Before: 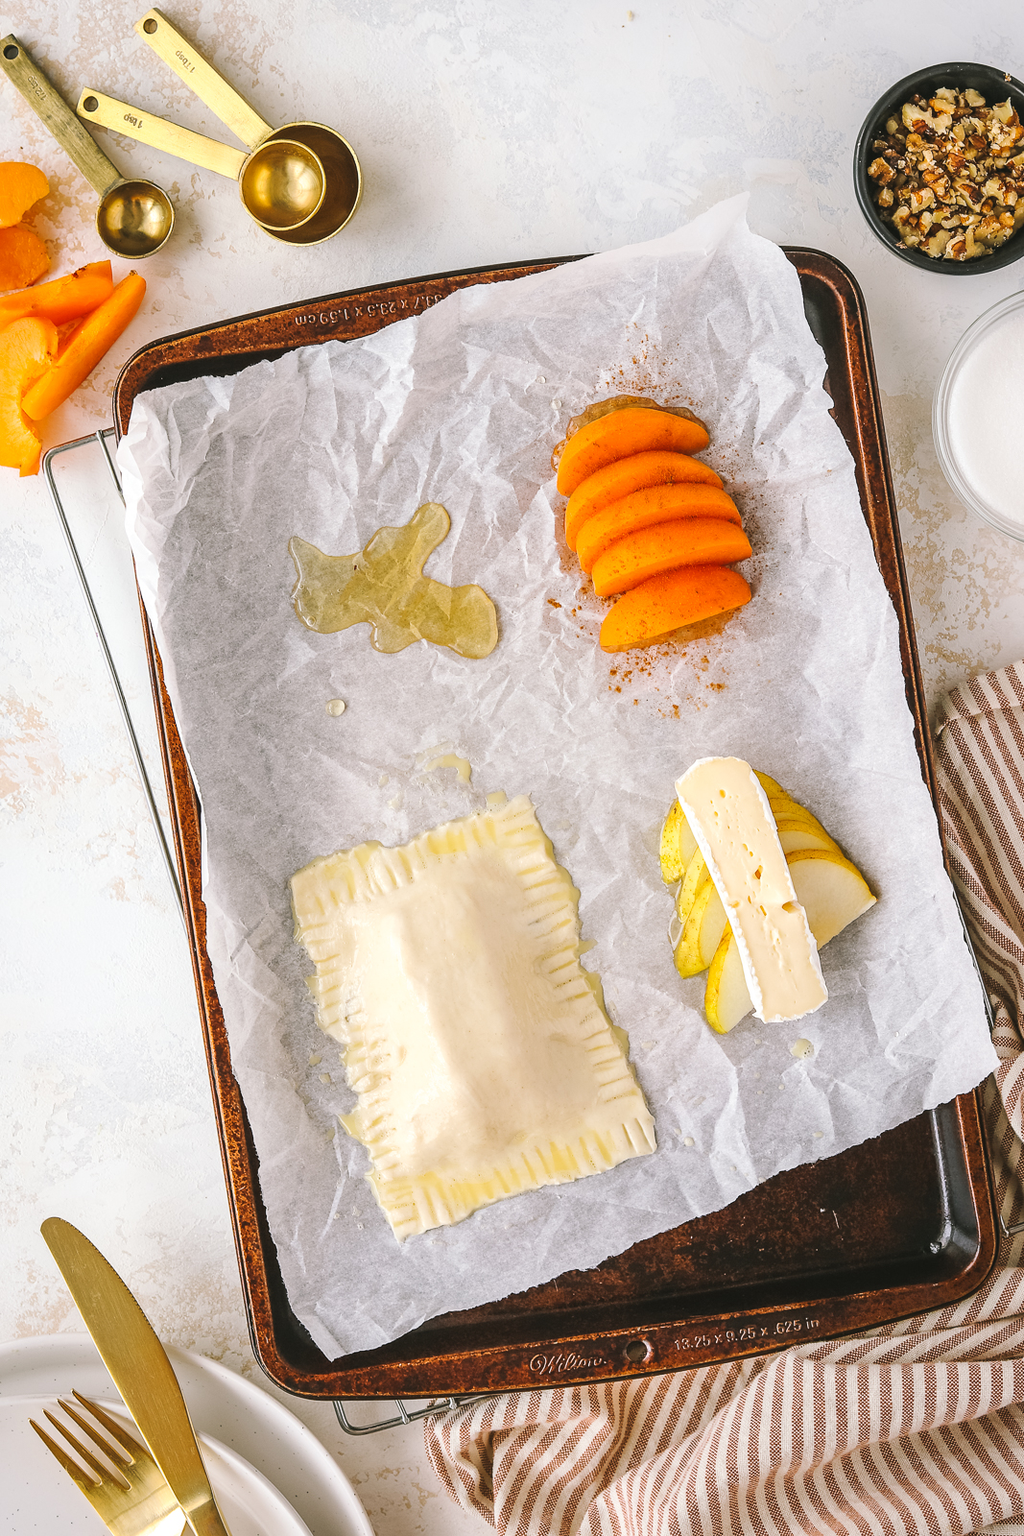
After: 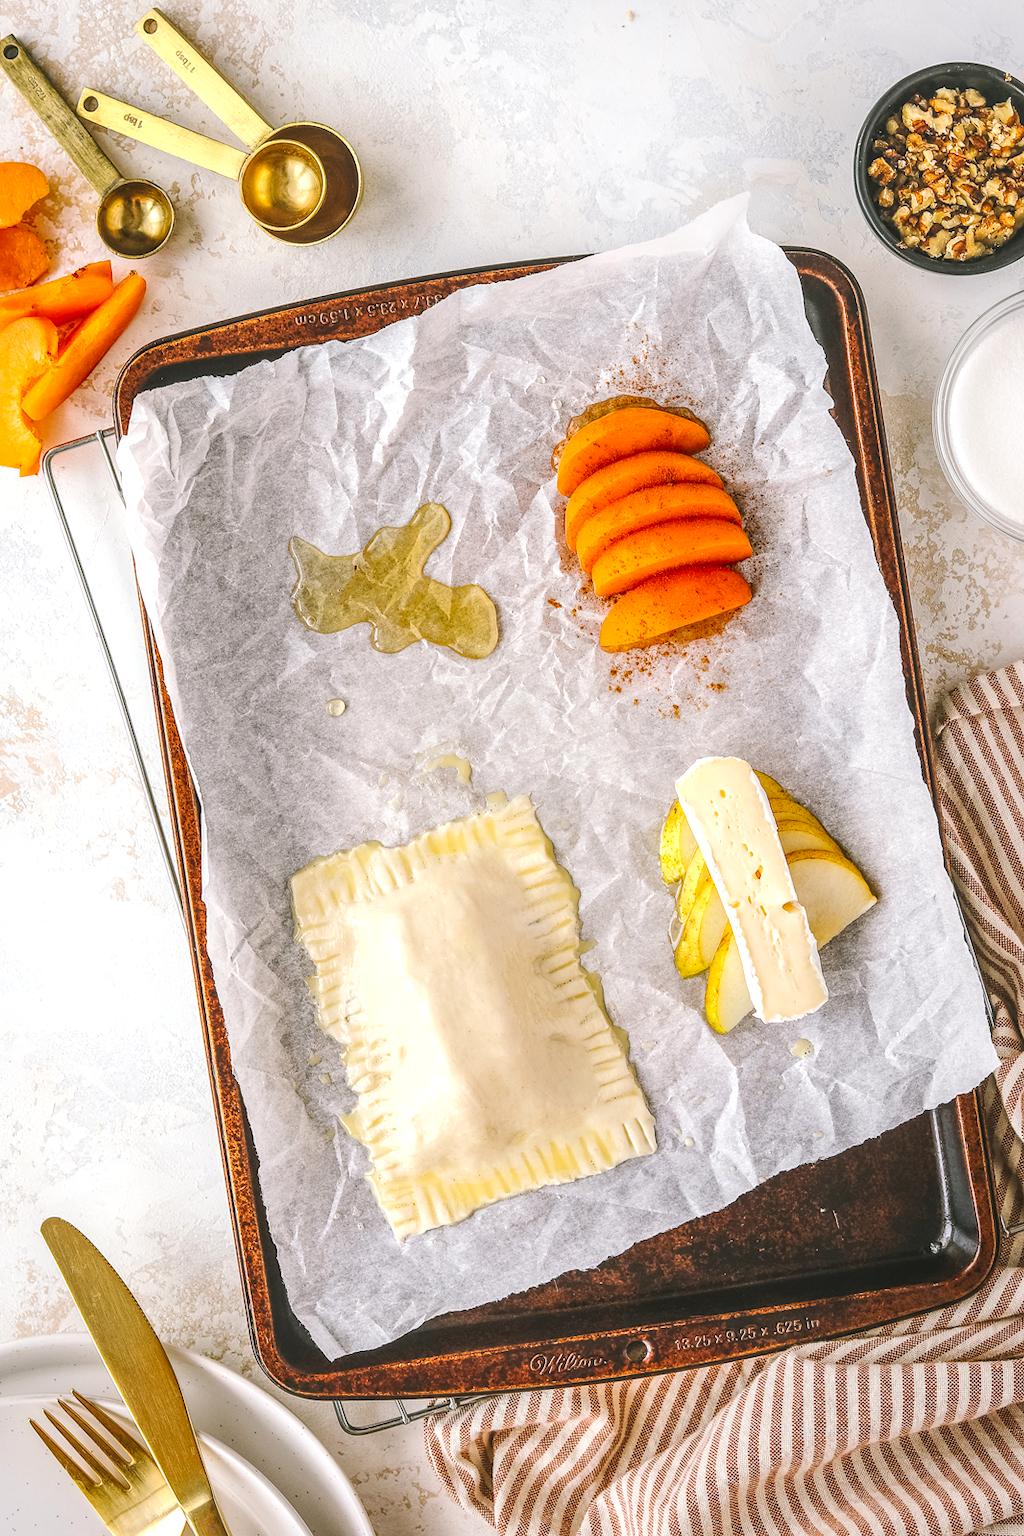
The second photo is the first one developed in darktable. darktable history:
contrast brightness saturation: contrast 0.15, brightness -0.01, saturation 0.1
local contrast: highlights 74%, shadows 55%, detail 176%, midtone range 0.207
